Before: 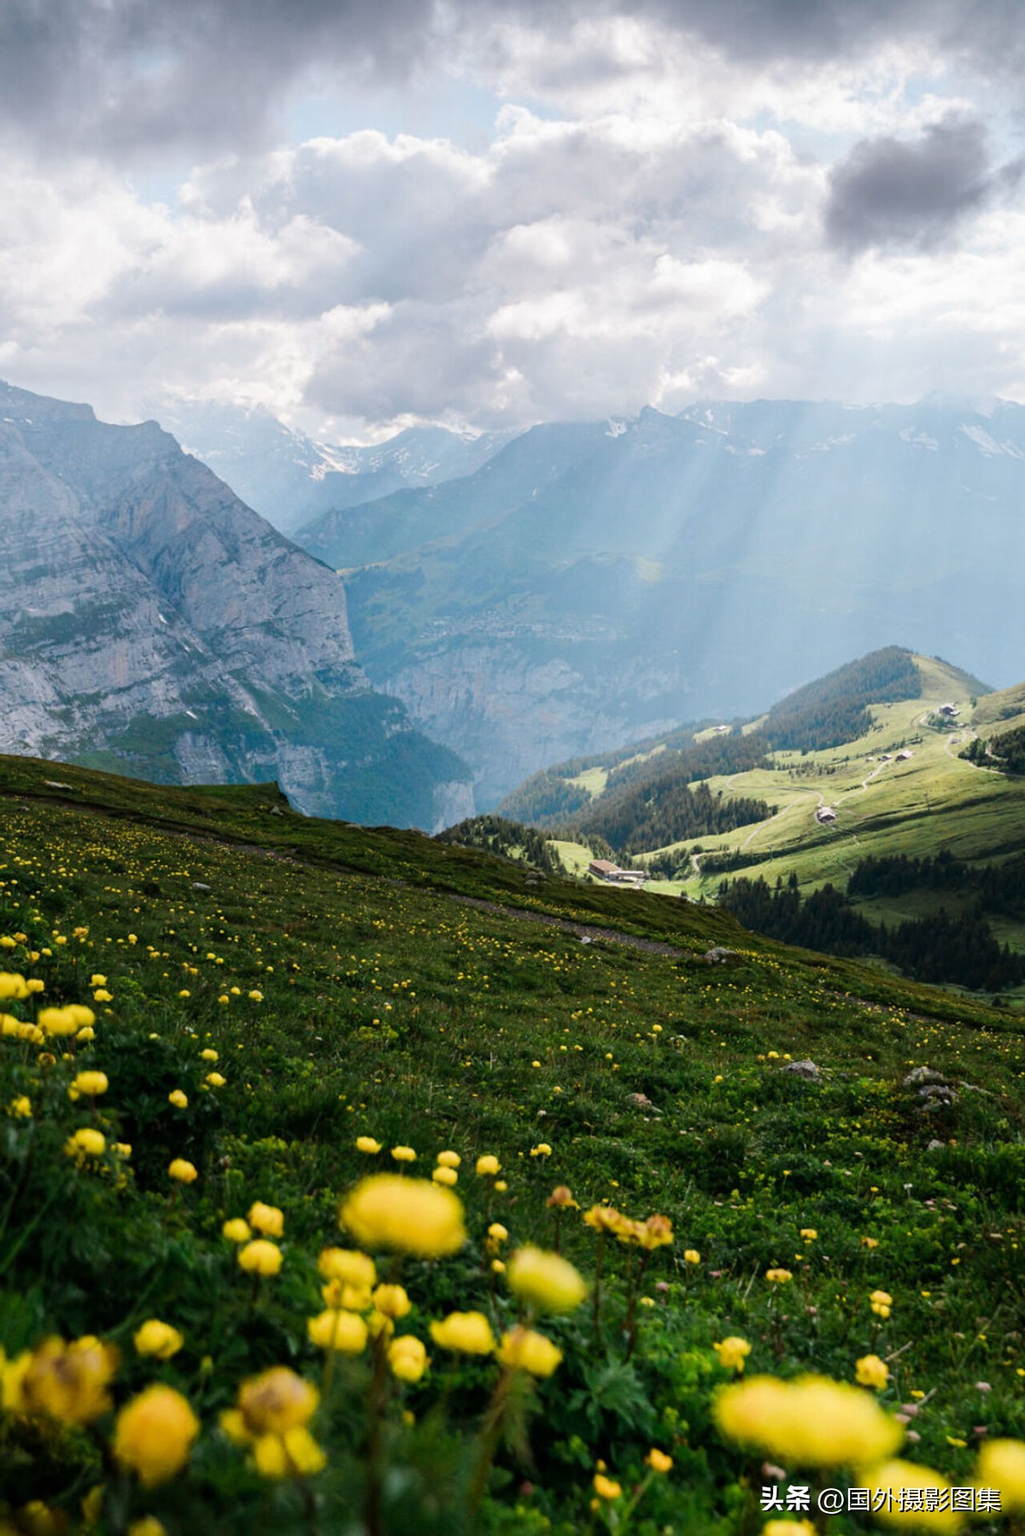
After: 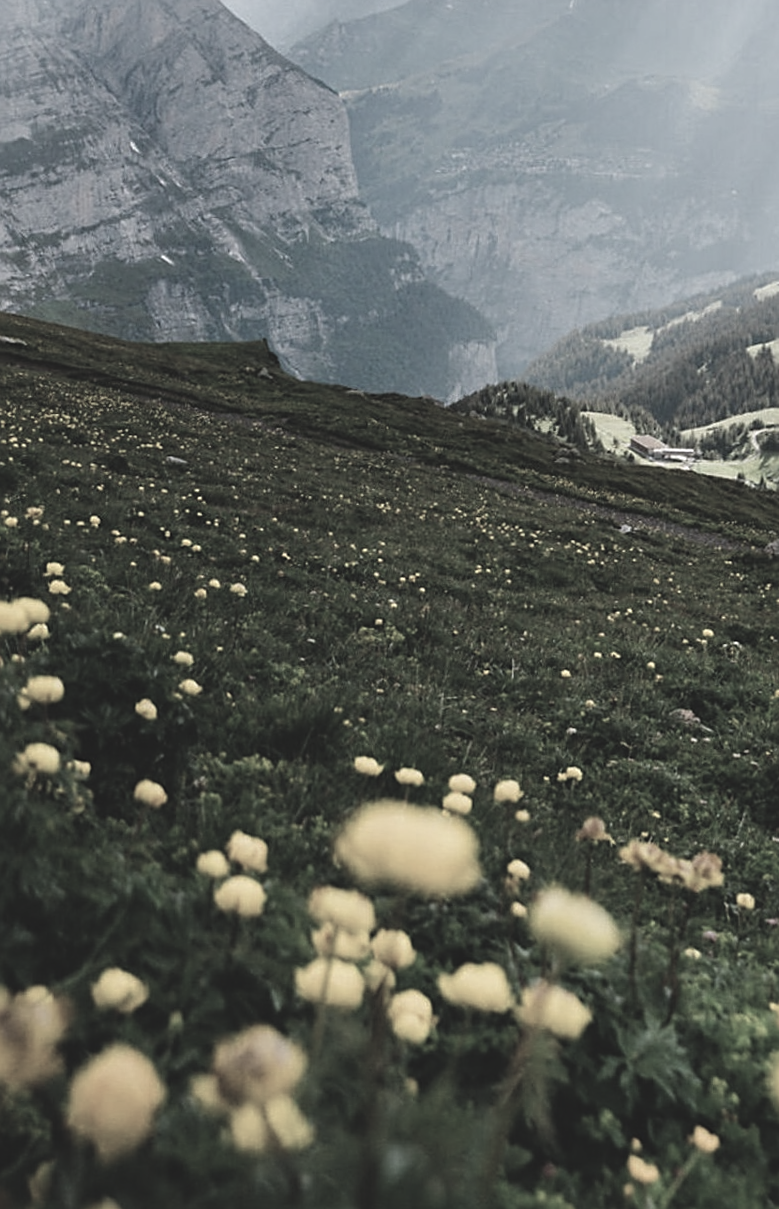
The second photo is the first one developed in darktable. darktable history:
color correction: highlights b* 0.048, saturation 0.315
exposure: black level correction -0.015, compensate highlight preservation false
crop and rotate: angle -0.674°, left 4.045%, top 31.561%, right 29.833%
sharpen: on, module defaults
